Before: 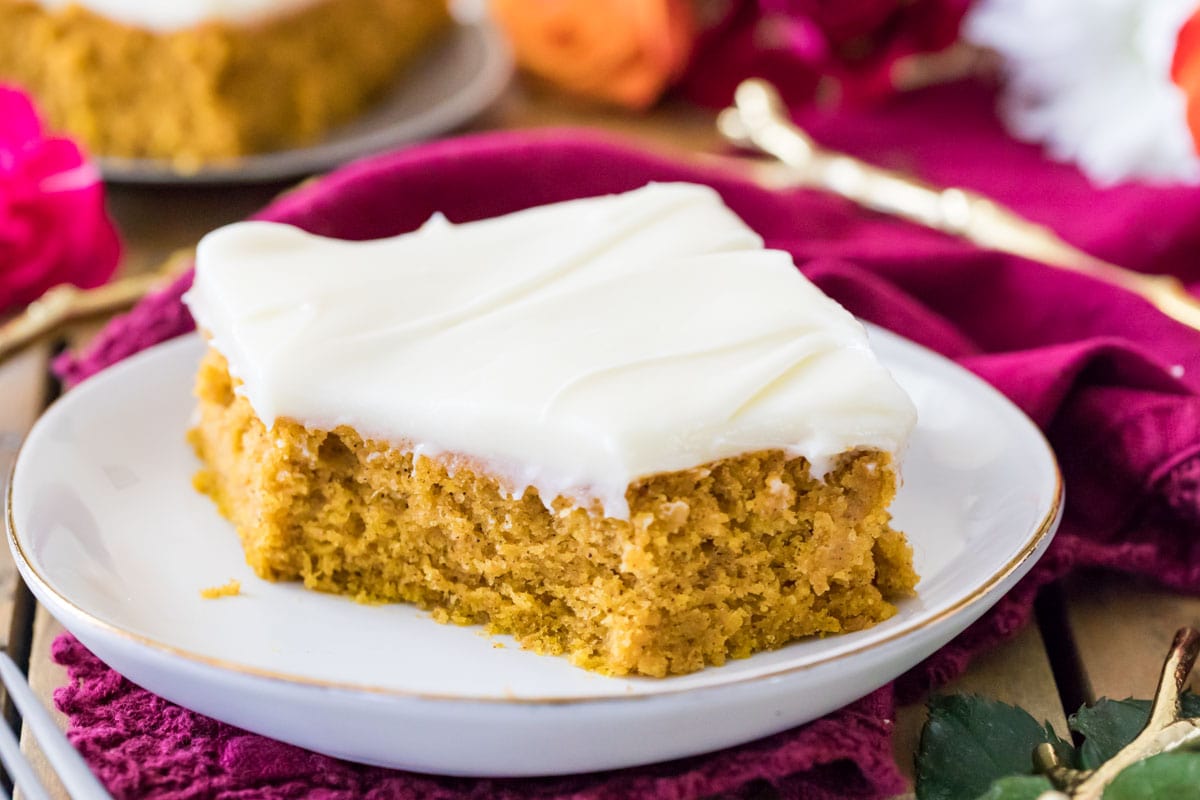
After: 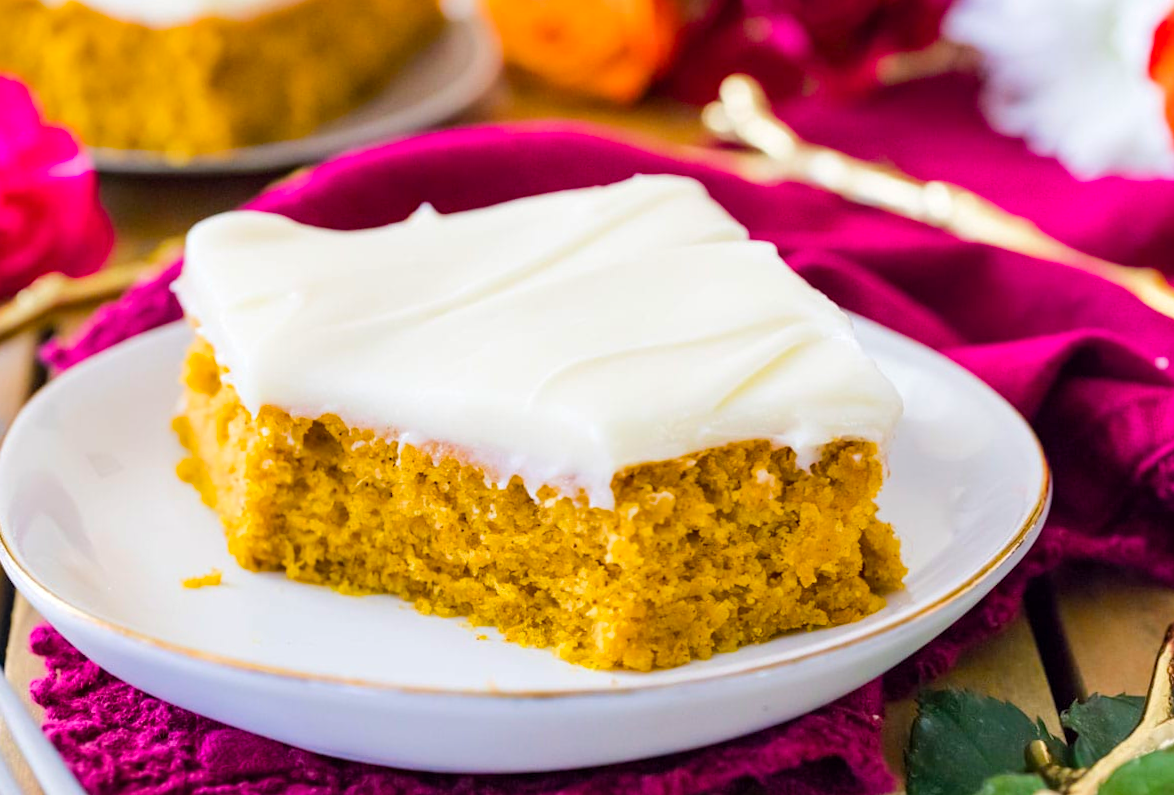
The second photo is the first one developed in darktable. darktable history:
color balance rgb: perceptual saturation grading › global saturation 25%, perceptual brilliance grading › mid-tones 10%, perceptual brilliance grading › shadows 15%, global vibrance 20%
rotate and perspective: rotation 0.226°, lens shift (vertical) -0.042, crop left 0.023, crop right 0.982, crop top 0.006, crop bottom 0.994
